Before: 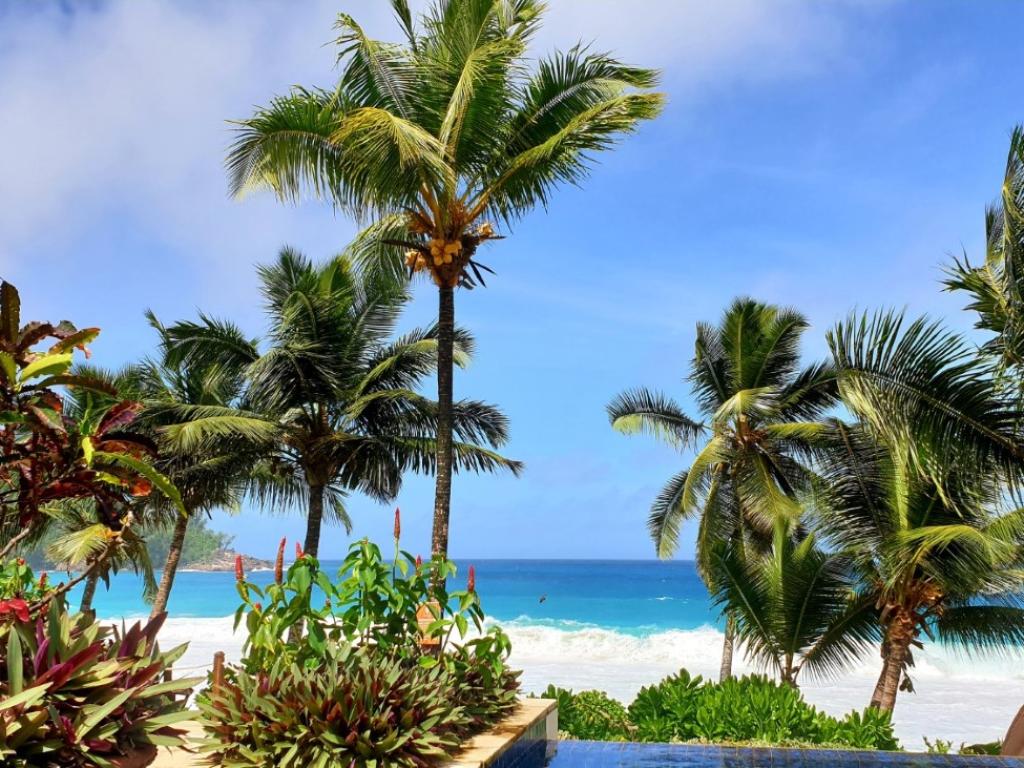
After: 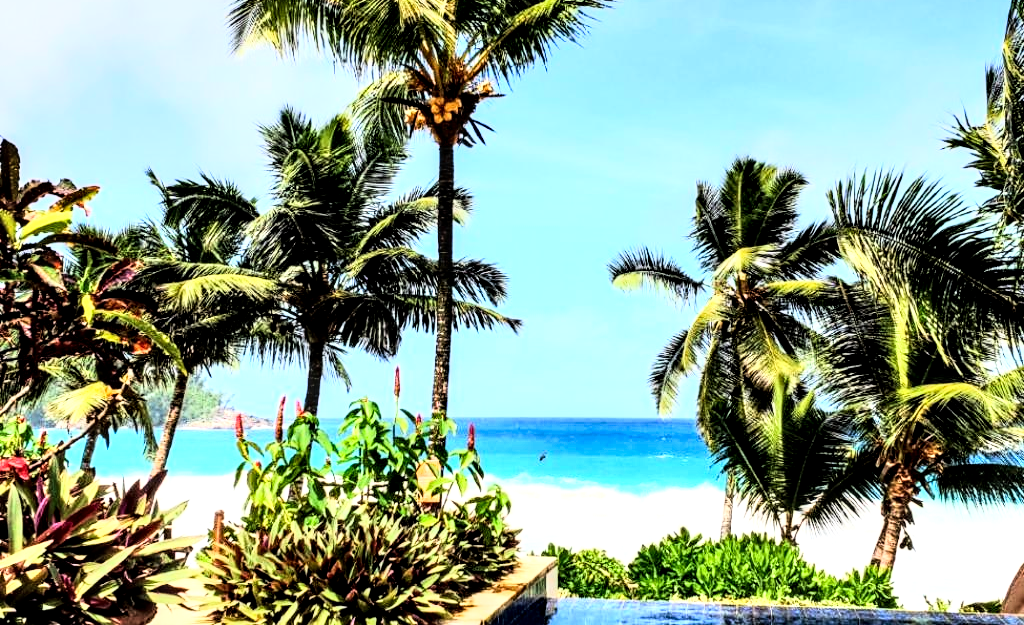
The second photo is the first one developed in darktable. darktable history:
rgb curve: curves: ch0 [(0, 0) (0.21, 0.15) (0.24, 0.21) (0.5, 0.75) (0.75, 0.96) (0.89, 0.99) (1, 1)]; ch1 [(0, 0.02) (0.21, 0.13) (0.25, 0.2) (0.5, 0.67) (0.75, 0.9) (0.89, 0.97) (1, 1)]; ch2 [(0, 0.02) (0.21, 0.13) (0.25, 0.2) (0.5, 0.67) (0.75, 0.9) (0.89, 0.97) (1, 1)], compensate middle gray true
contrast equalizer: octaves 7, y [[0.524 ×6], [0.512 ×6], [0.379 ×6], [0 ×6], [0 ×6]]
crop and rotate: top 18.507%
local contrast: highlights 60%, shadows 60%, detail 160%
